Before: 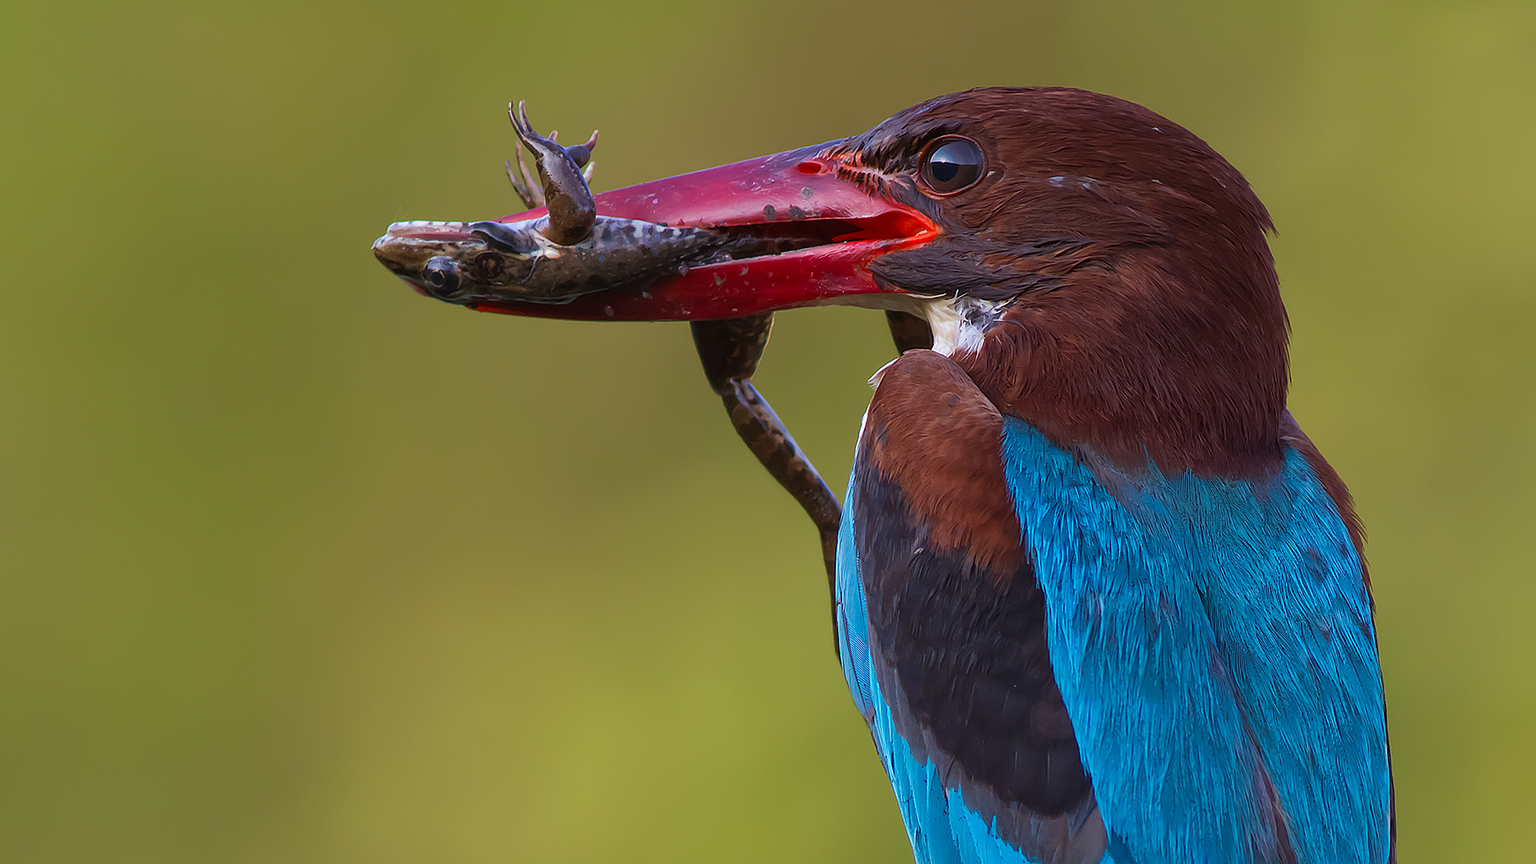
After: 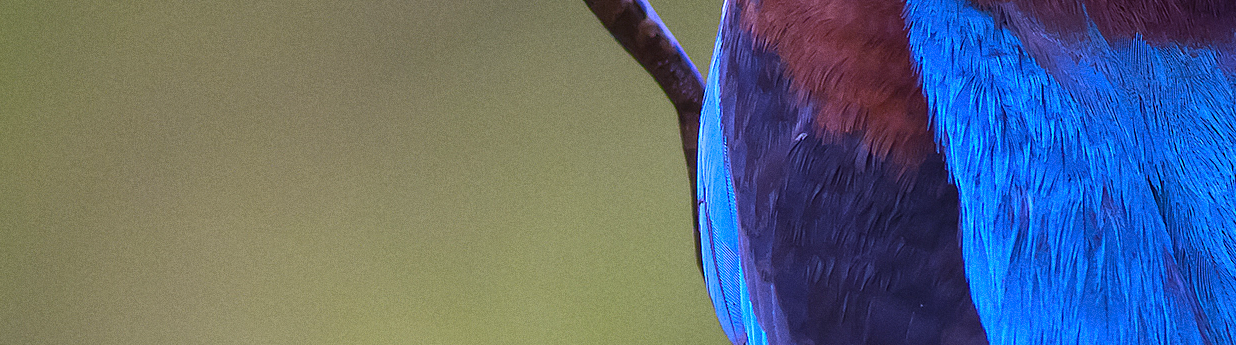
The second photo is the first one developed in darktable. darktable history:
grain: coarseness 0.09 ISO
crop: left 18.091%, top 51.13%, right 17.525%, bottom 16.85%
white balance: red 0.98, blue 1.61
